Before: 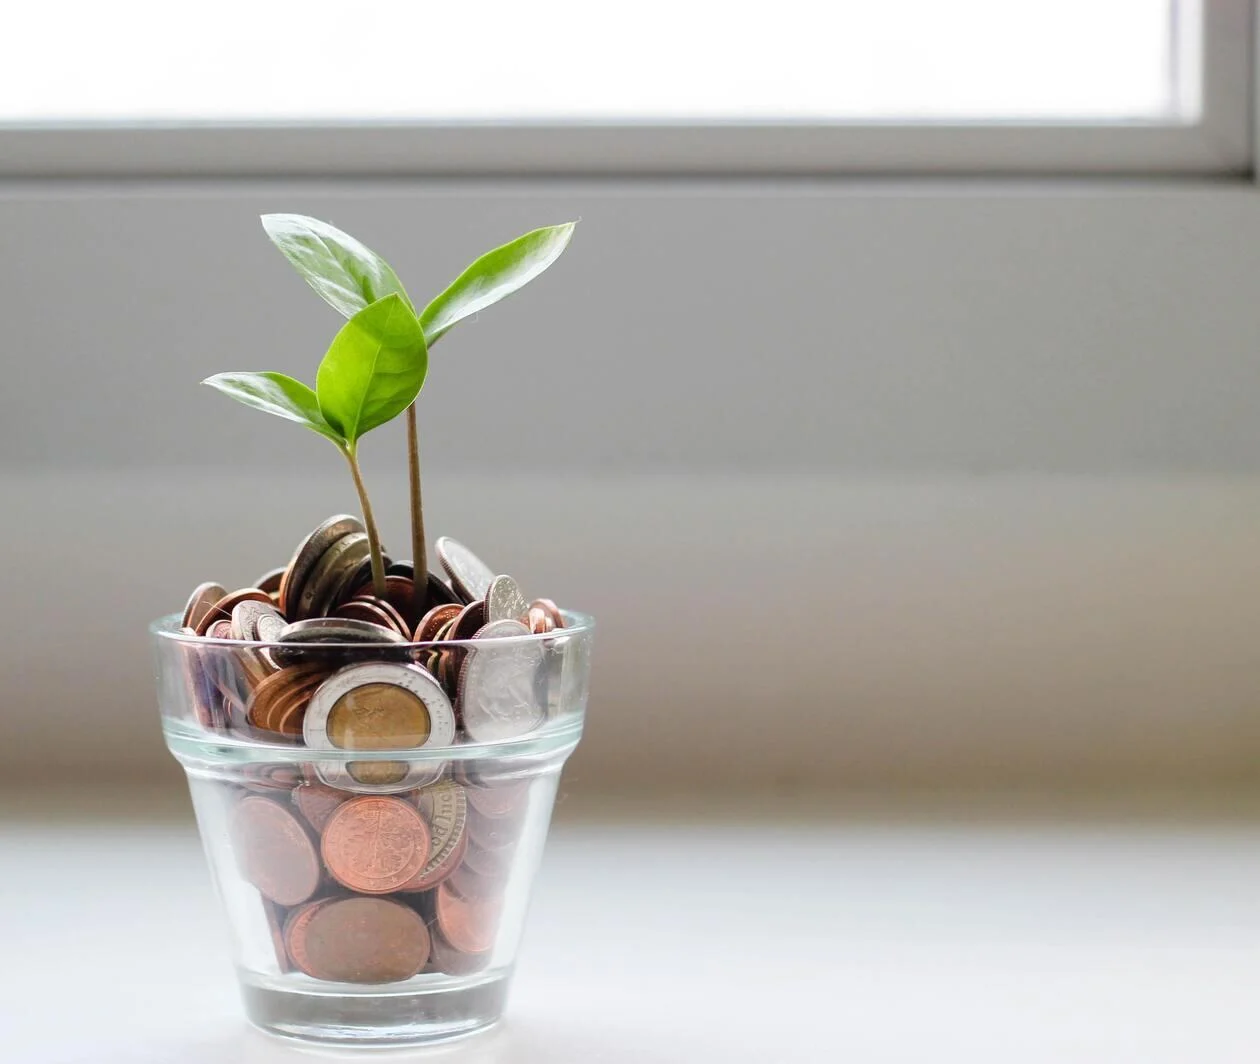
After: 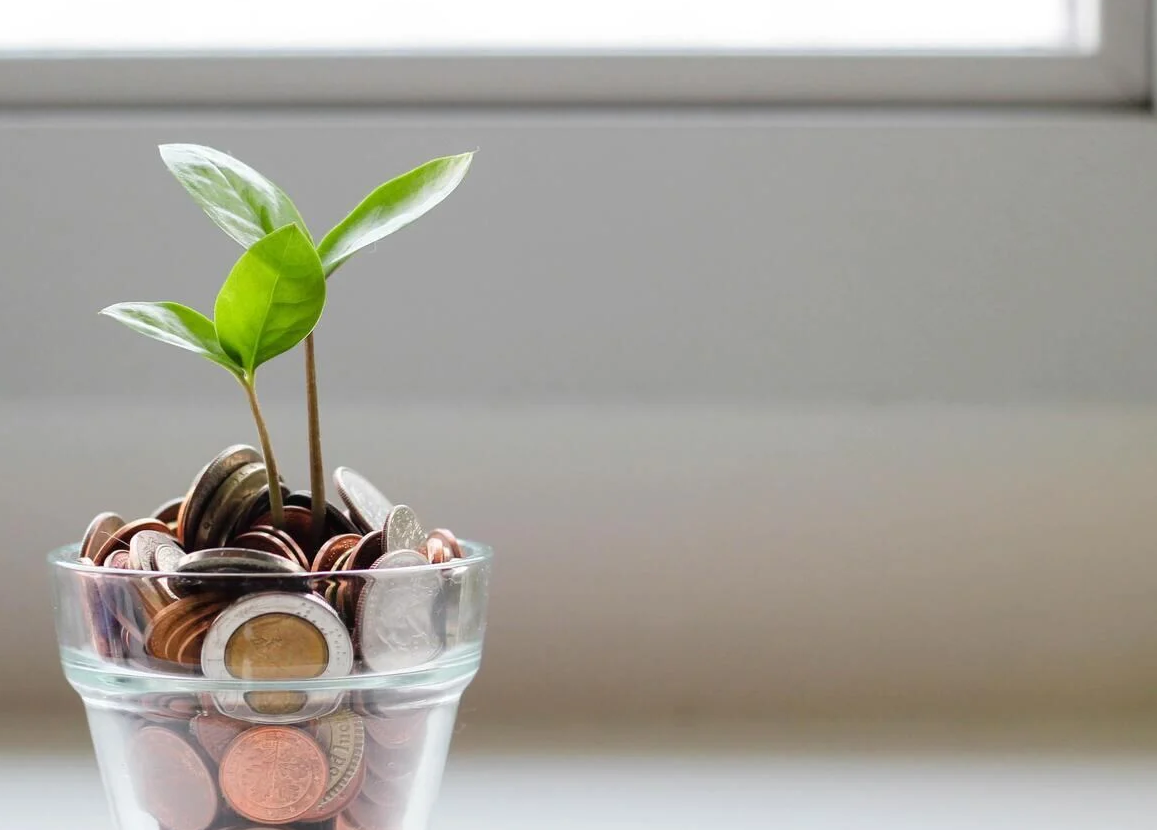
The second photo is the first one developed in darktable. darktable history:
crop: left 8.123%, top 6.583%, bottom 15.333%
